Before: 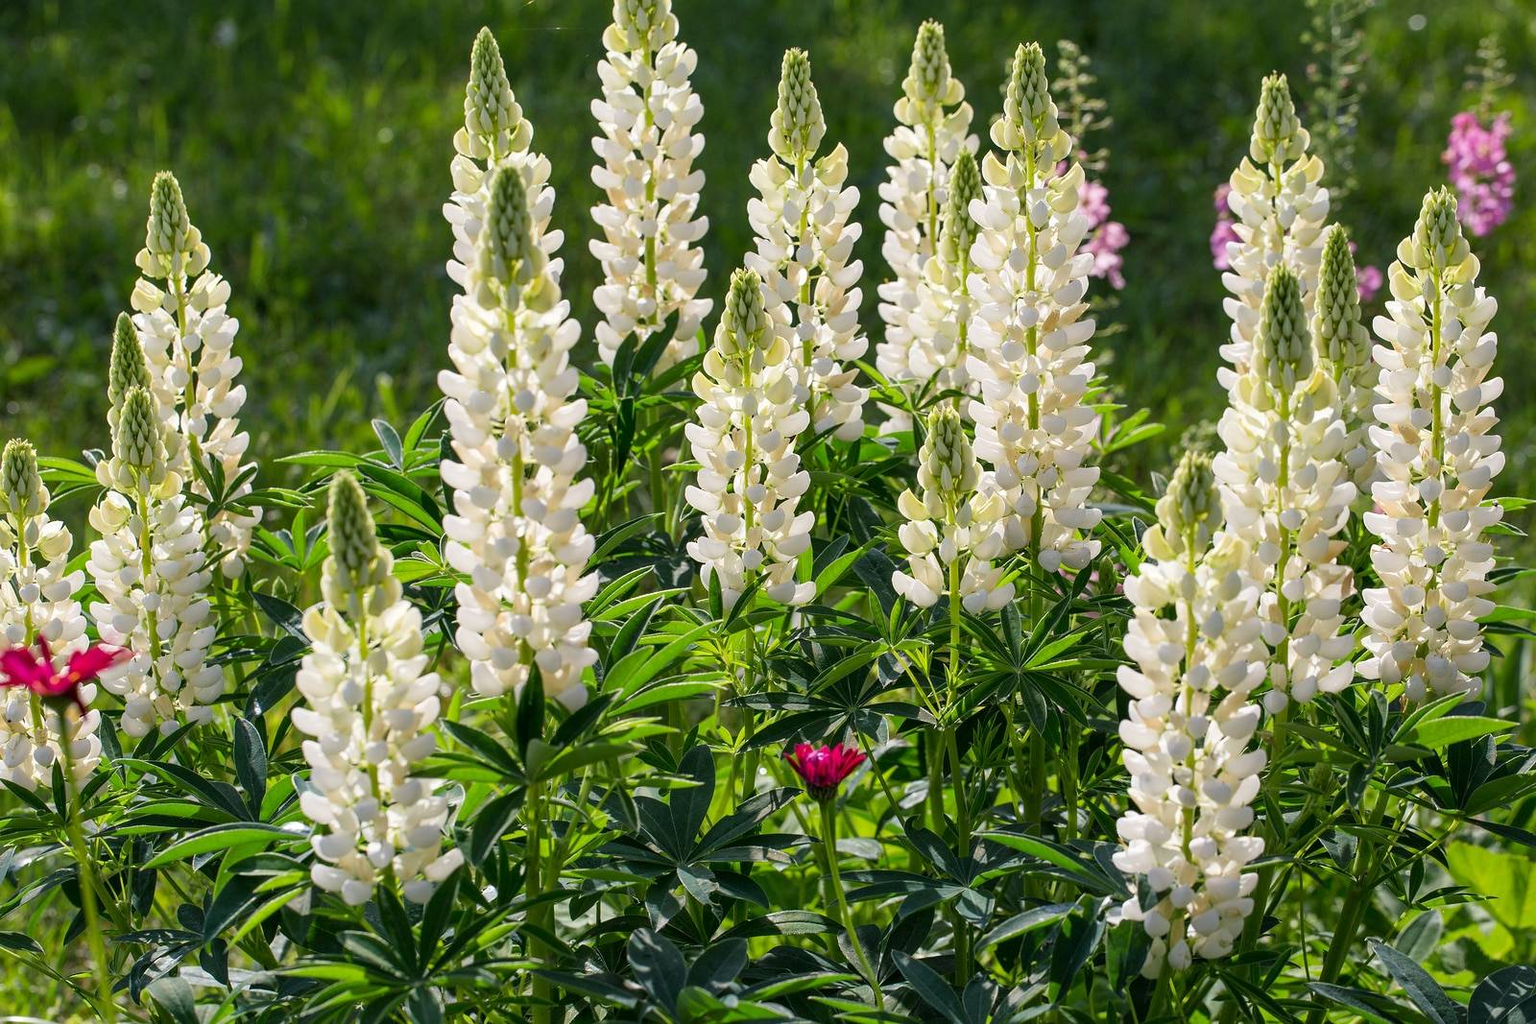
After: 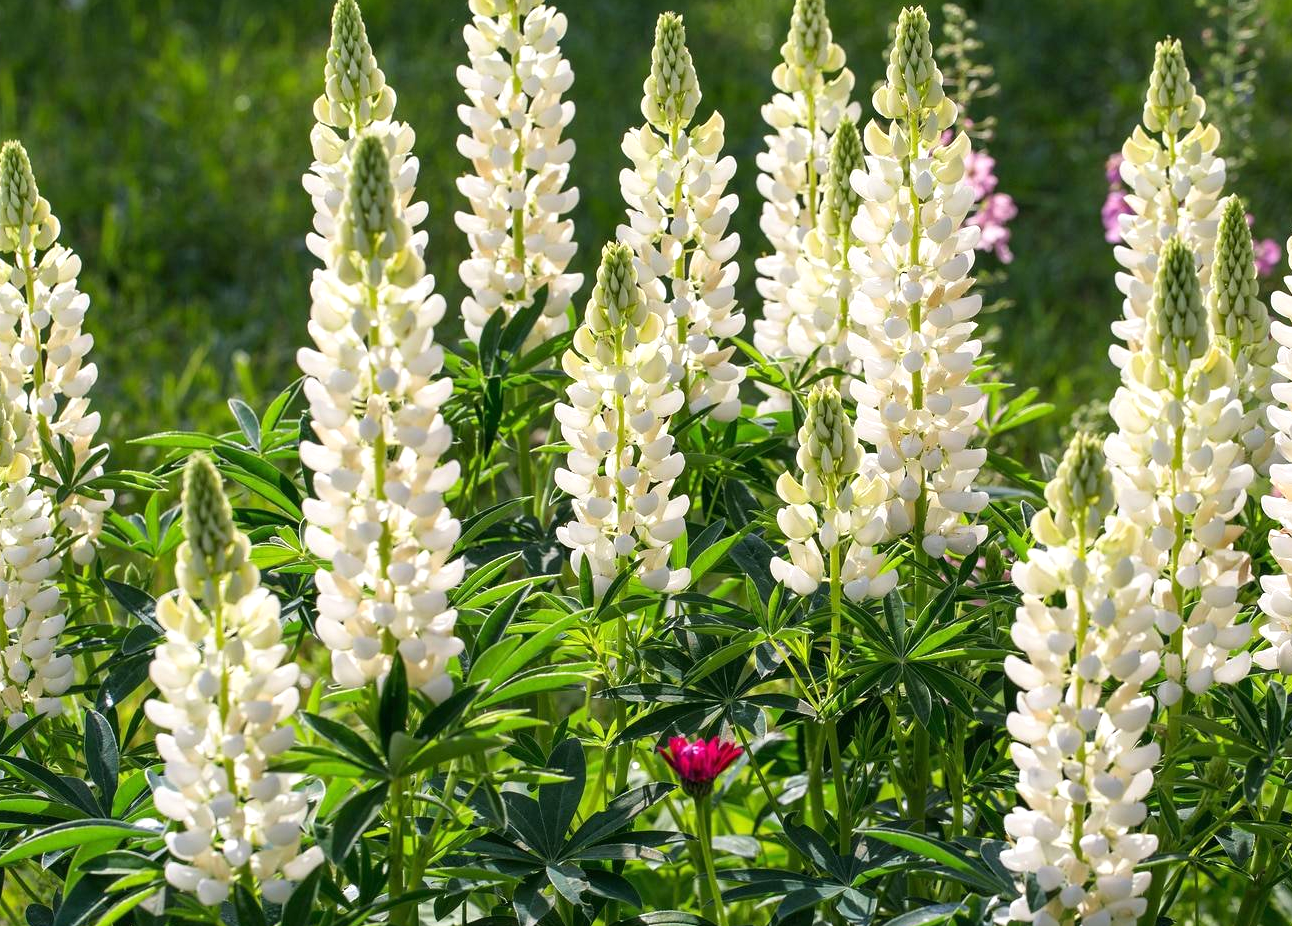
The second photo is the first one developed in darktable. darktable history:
crop: left 9.964%, top 3.635%, right 9.228%, bottom 9.486%
exposure: black level correction 0, exposure 0.301 EV, compensate highlight preservation false
